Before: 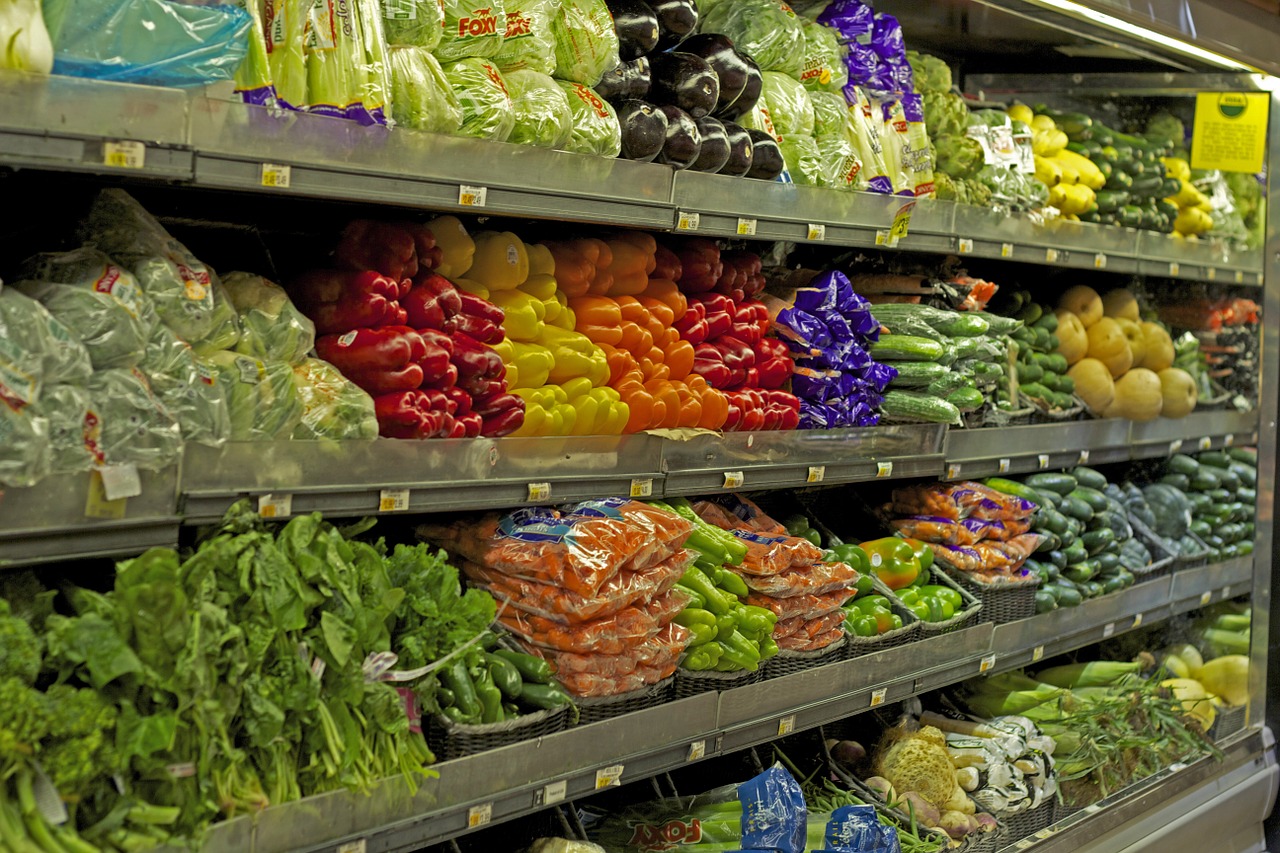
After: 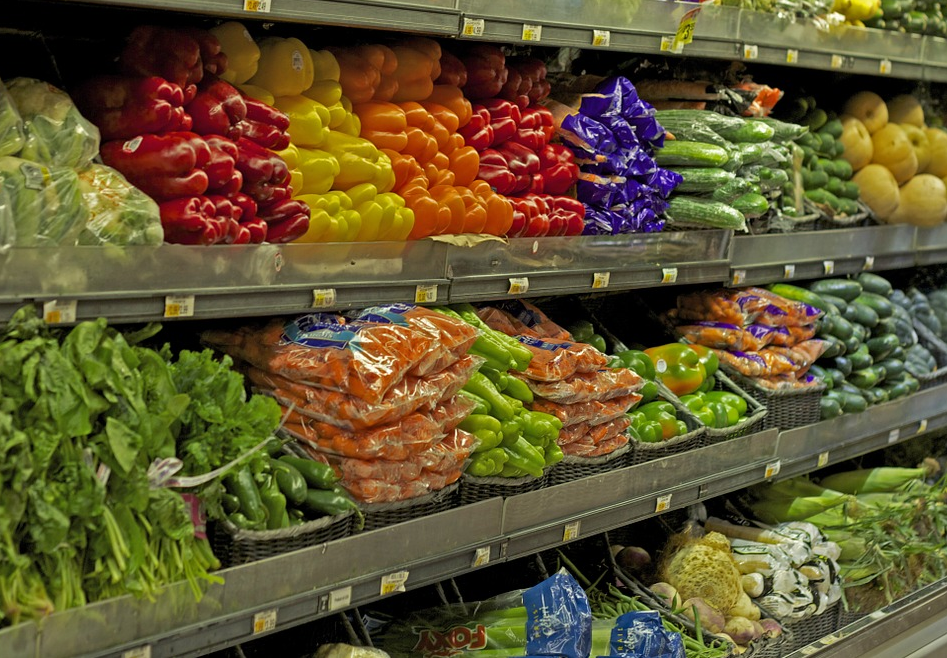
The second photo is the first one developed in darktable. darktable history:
color correction: highlights a* -0.137, highlights b* 0.137
crop: left 16.871%, top 22.857%, right 9.116%
